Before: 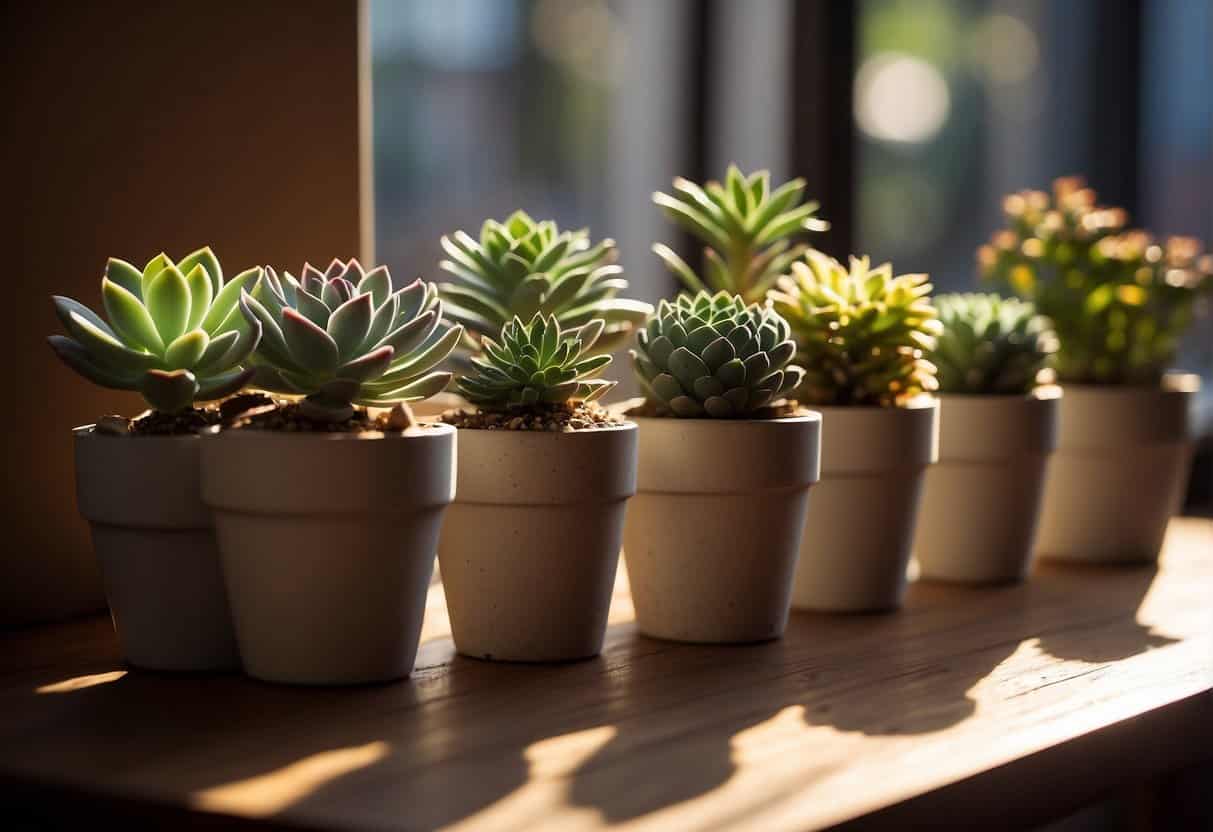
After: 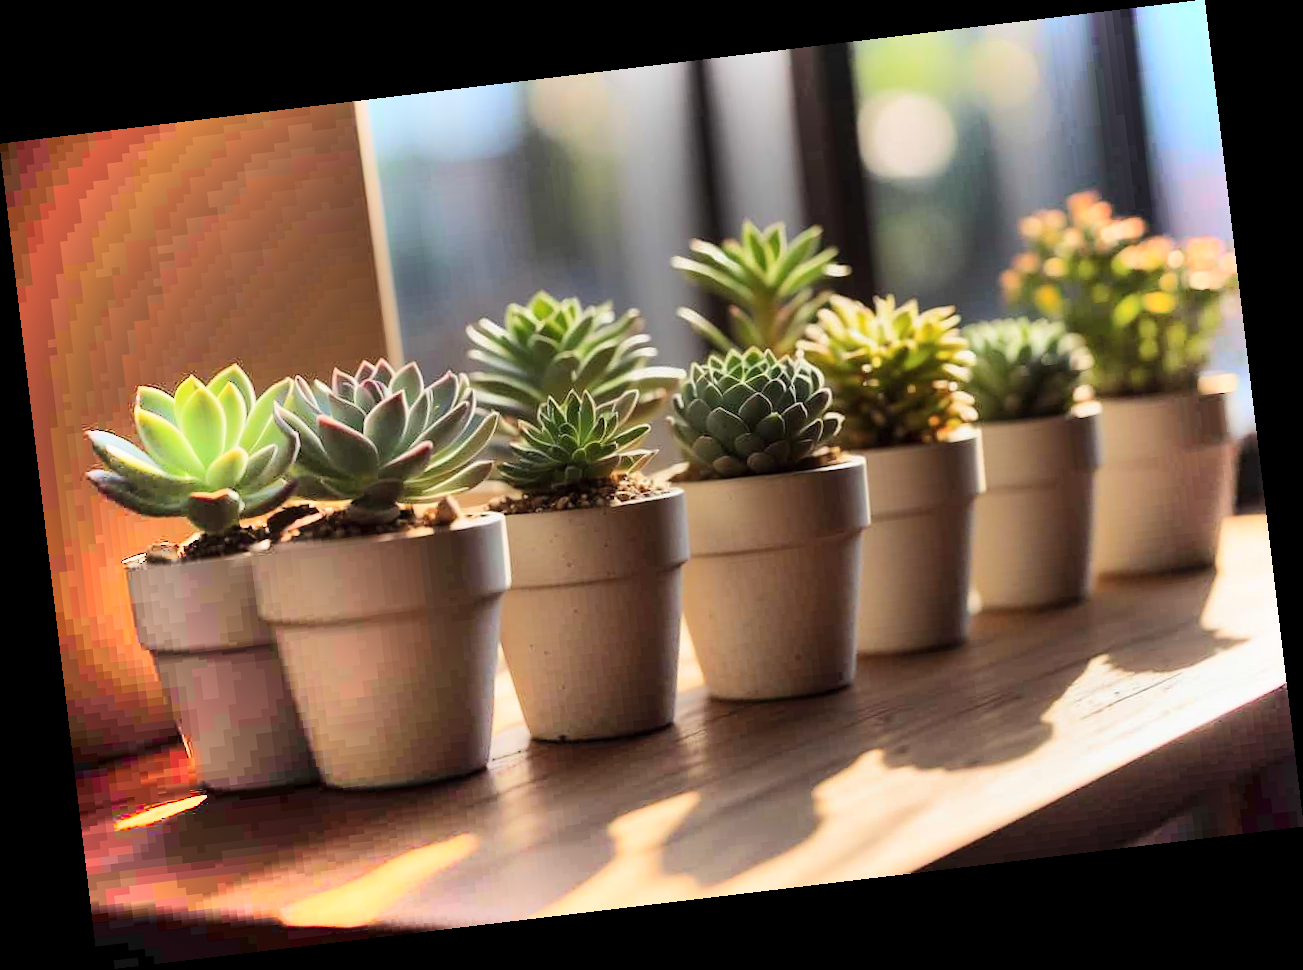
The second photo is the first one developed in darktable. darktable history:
shadows and highlights: radius 123.98, shadows 100, white point adjustment -3, highlights -100, highlights color adjustment 89.84%, soften with gaussian
exposure: compensate highlight preservation false
rotate and perspective: rotation -6.83°, automatic cropping off
